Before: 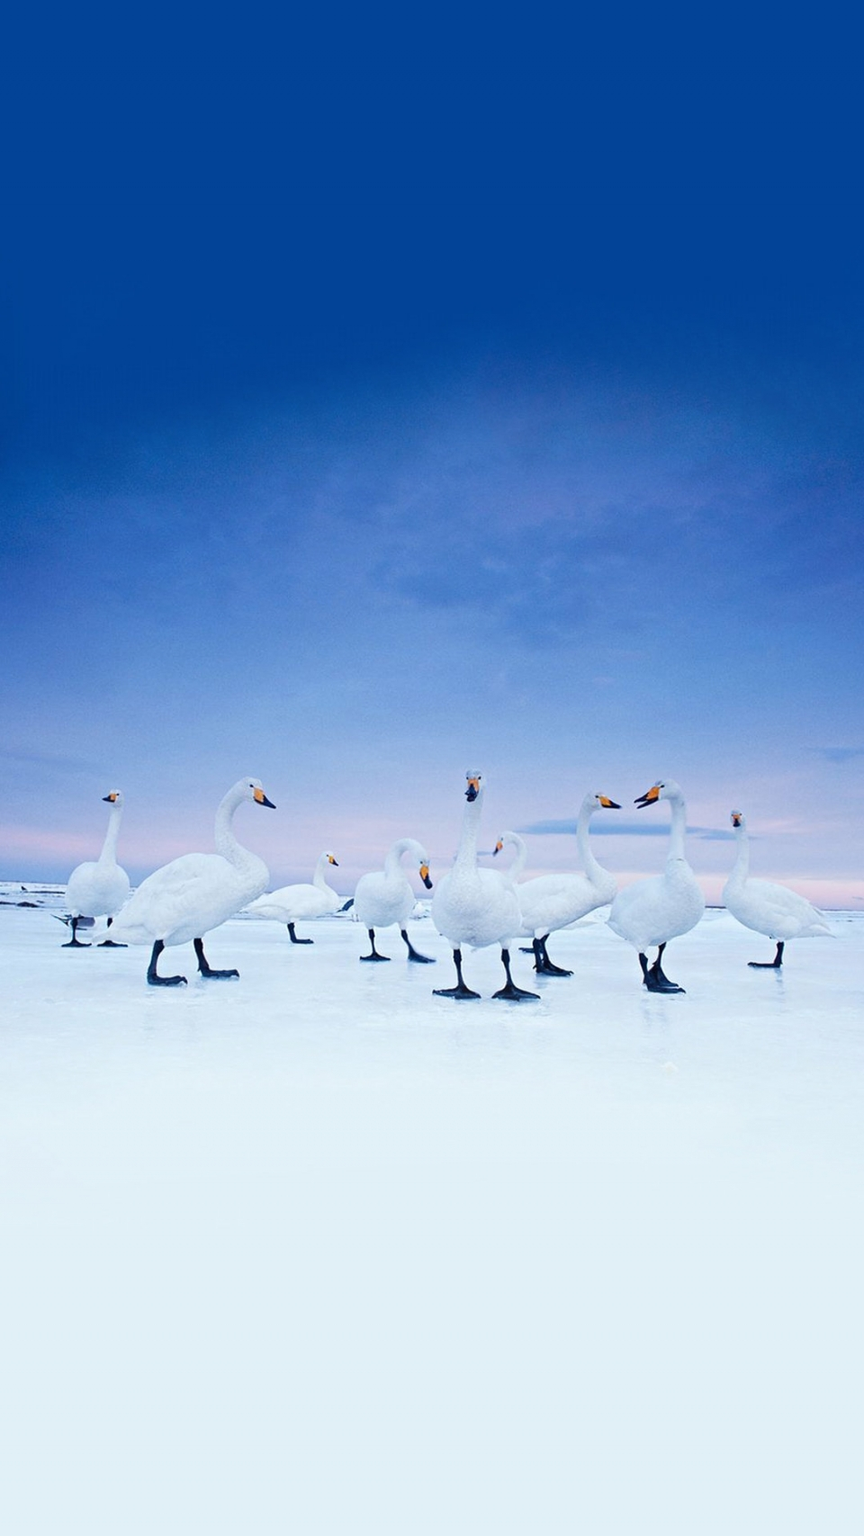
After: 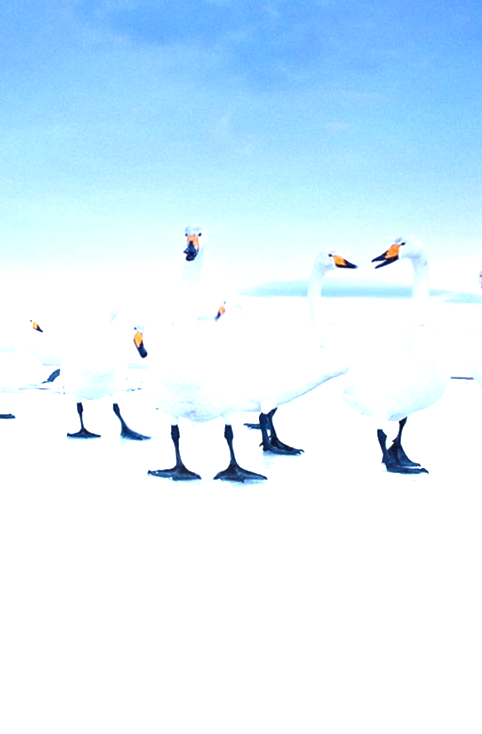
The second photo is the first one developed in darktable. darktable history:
crop: left 34.768%, top 36.909%, right 14.927%, bottom 20.04%
exposure: black level correction 0, exposure 1.101 EV, compensate highlight preservation false
color zones: curves: ch1 [(0, 0.523) (0.143, 0.545) (0.286, 0.52) (0.429, 0.506) (0.571, 0.503) (0.714, 0.503) (0.857, 0.508) (1, 0.523)]
